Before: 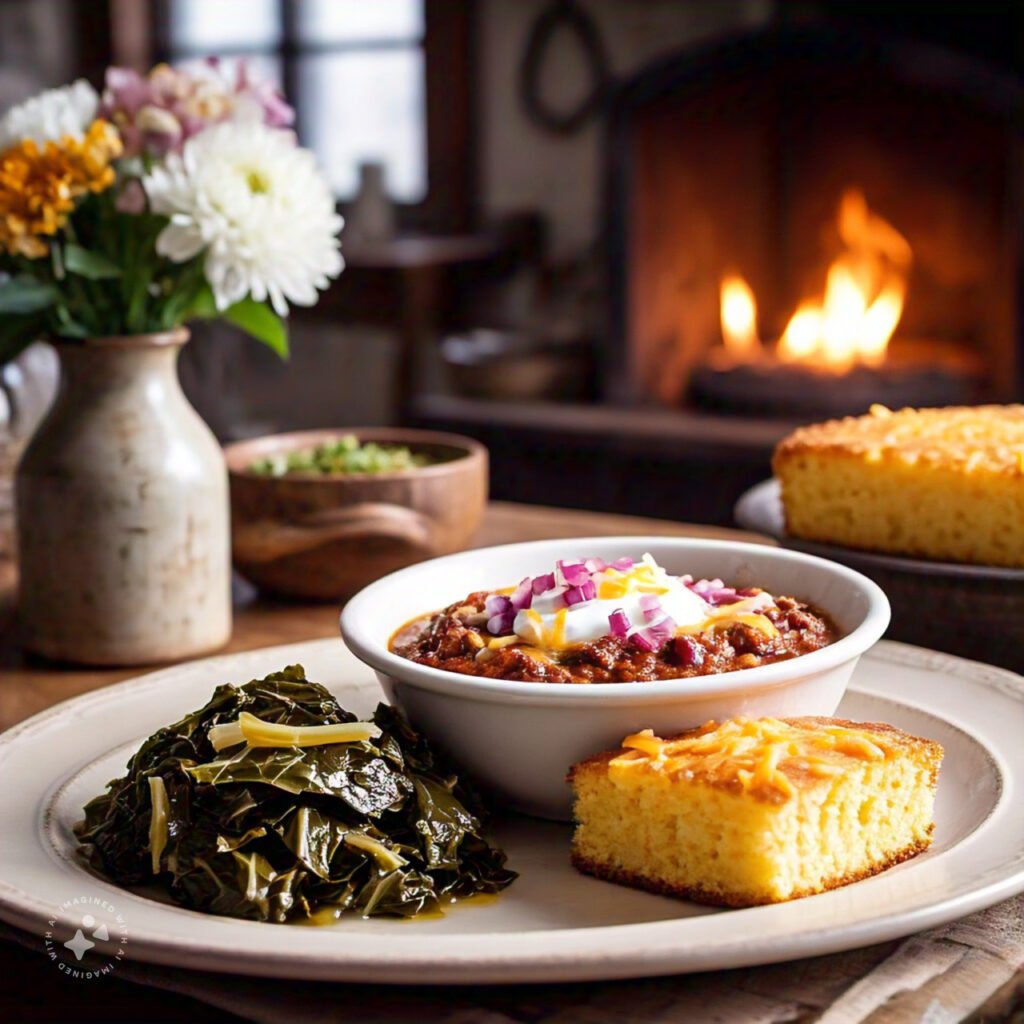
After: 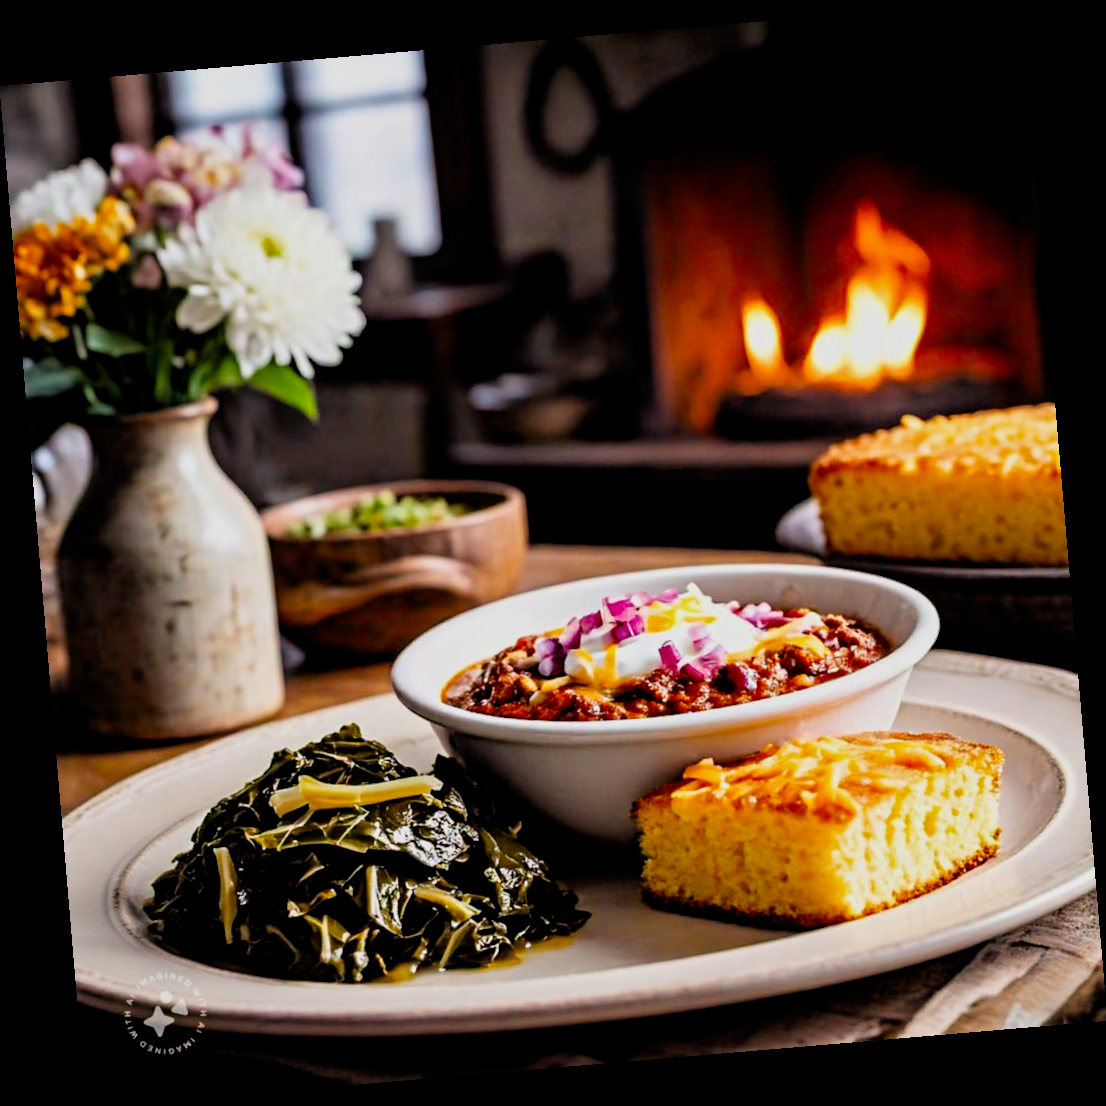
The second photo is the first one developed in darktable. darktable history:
rotate and perspective: rotation -4.86°, automatic cropping off
contrast equalizer: y [[0.5, 0.501, 0.525, 0.597, 0.58, 0.514], [0.5 ×6], [0.5 ×6], [0 ×6], [0 ×6]]
filmic rgb: black relative exposure -7.75 EV, white relative exposure 4.4 EV, threshold 3 EV, target black luminance 0%, hardness 3.76, latitude 50.51%, contrast 1.074, highlights saturation mix 10%, shadows ↔ highlights balance -0.22%, color science v4 (2020), enable highlight reconstruction true
